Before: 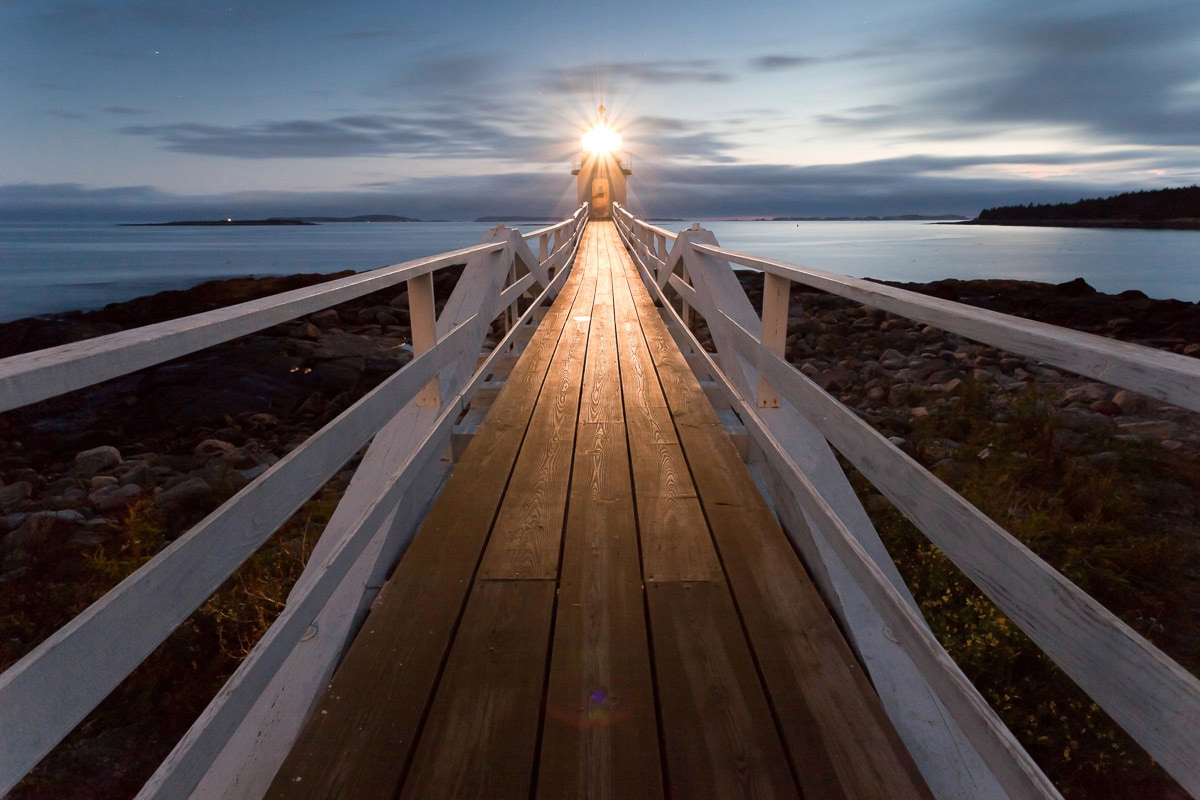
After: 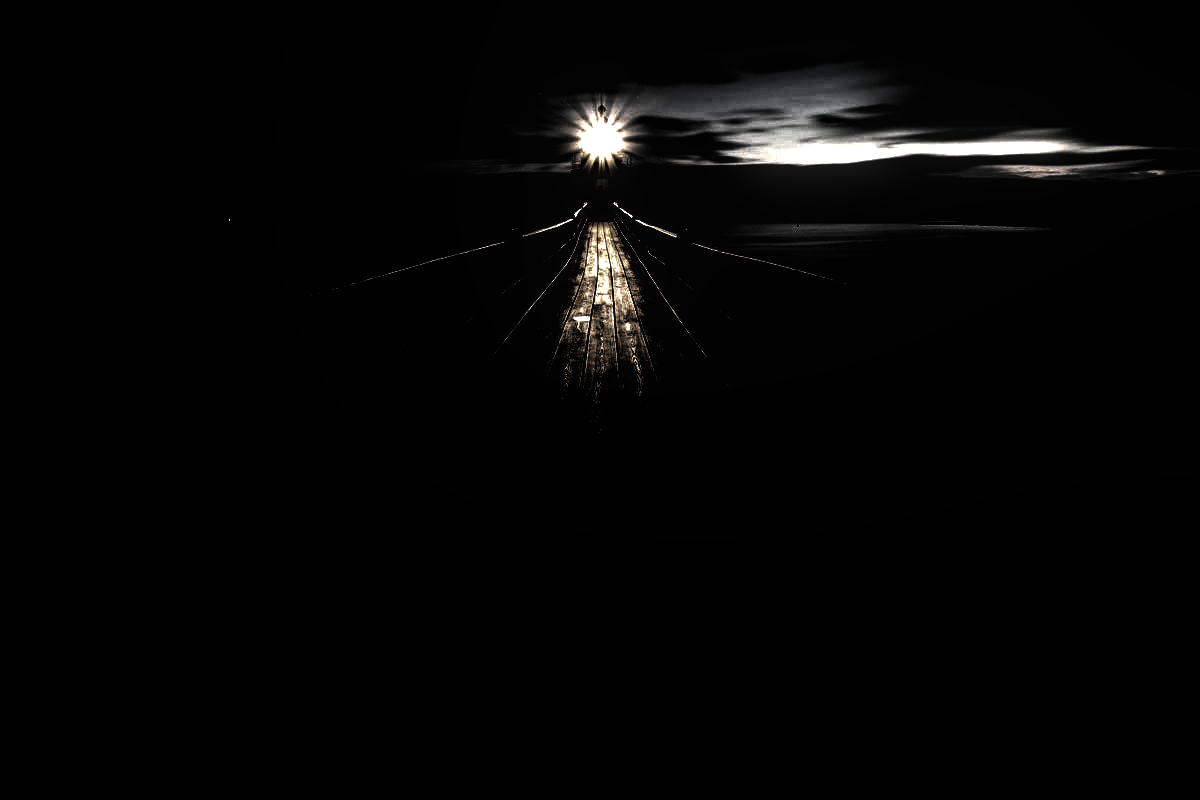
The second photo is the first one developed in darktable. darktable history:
contrast brightness saturation: contrast 0.119, brightness -0.12, saturation 0.196
exposure: exposure 0.26 EV, compensate highlight preservation false
levels: levels [0.721, 0.937, 0.997]
local contrast: on, module defaults
